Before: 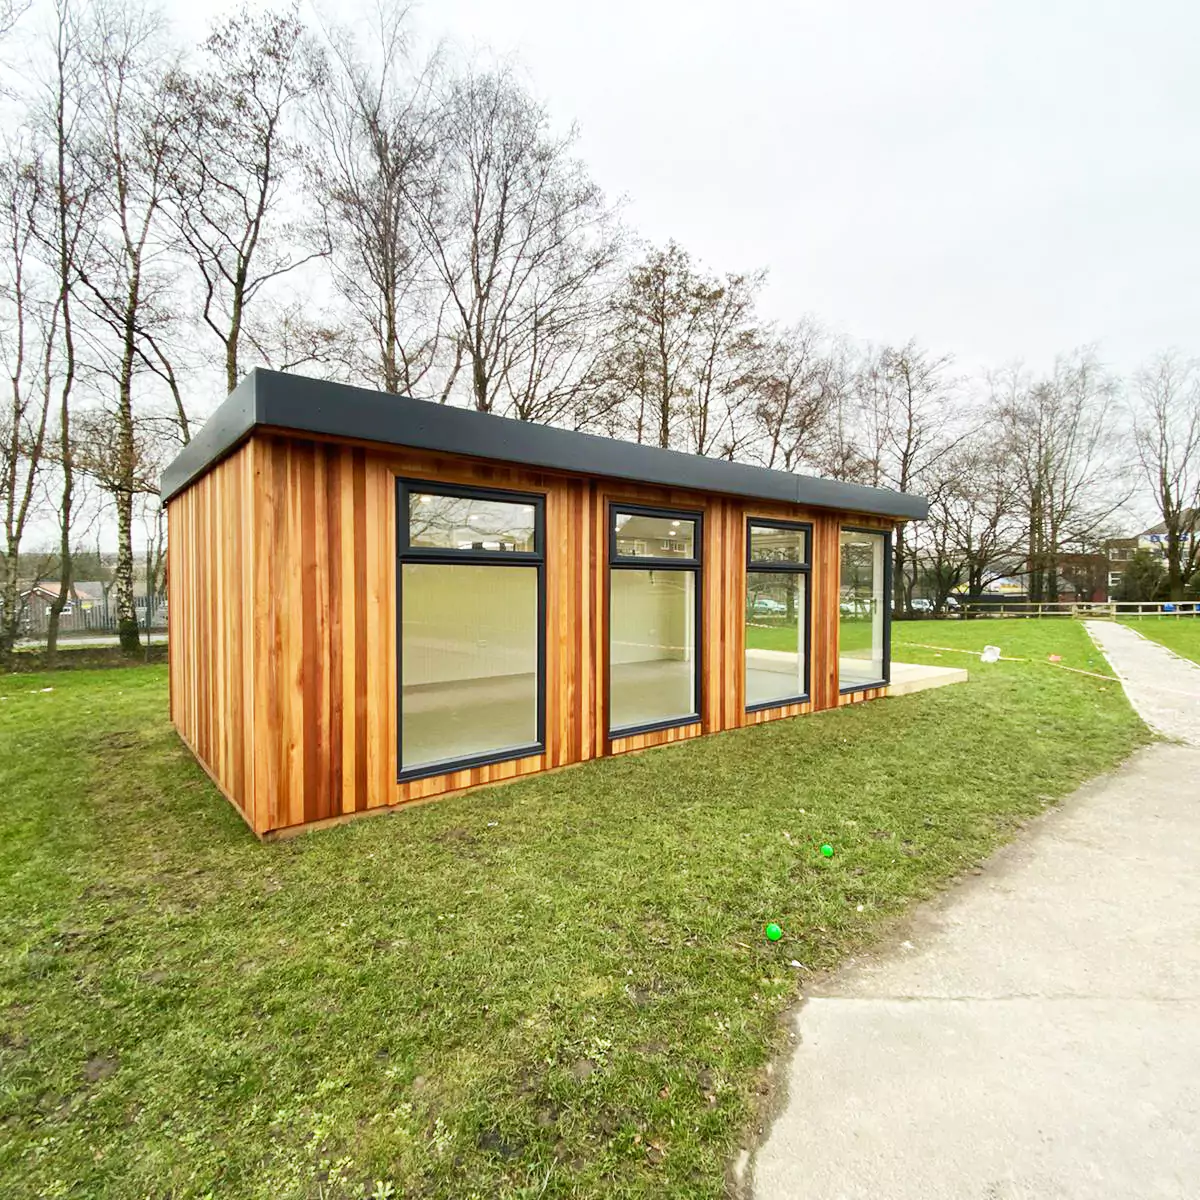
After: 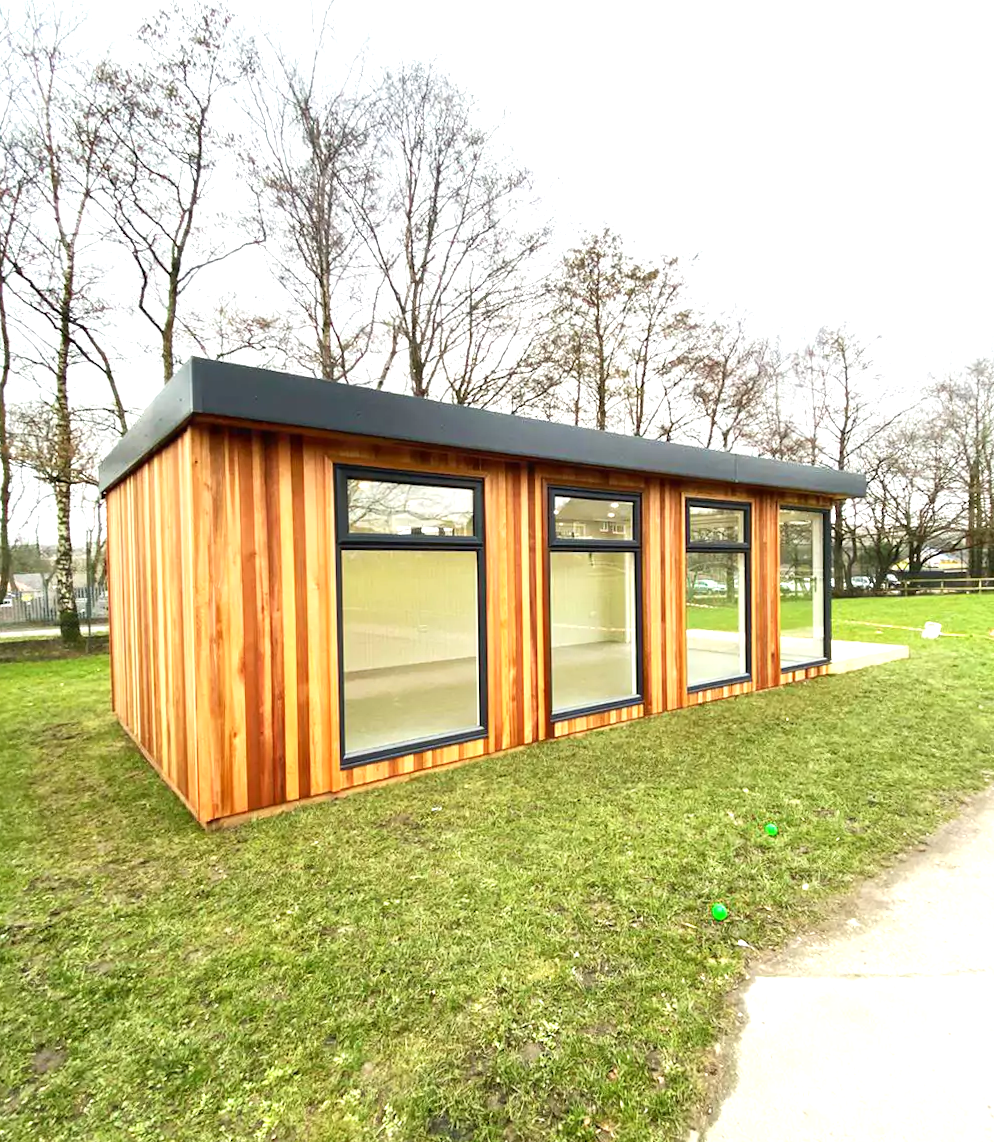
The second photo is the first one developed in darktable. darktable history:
crop and rotate: angle 1°, left 4.281%, top 0.642%, right 11.383%, bottom 2.486%
exposure: exposure 0.574 EV, compensate highlight preservation false
